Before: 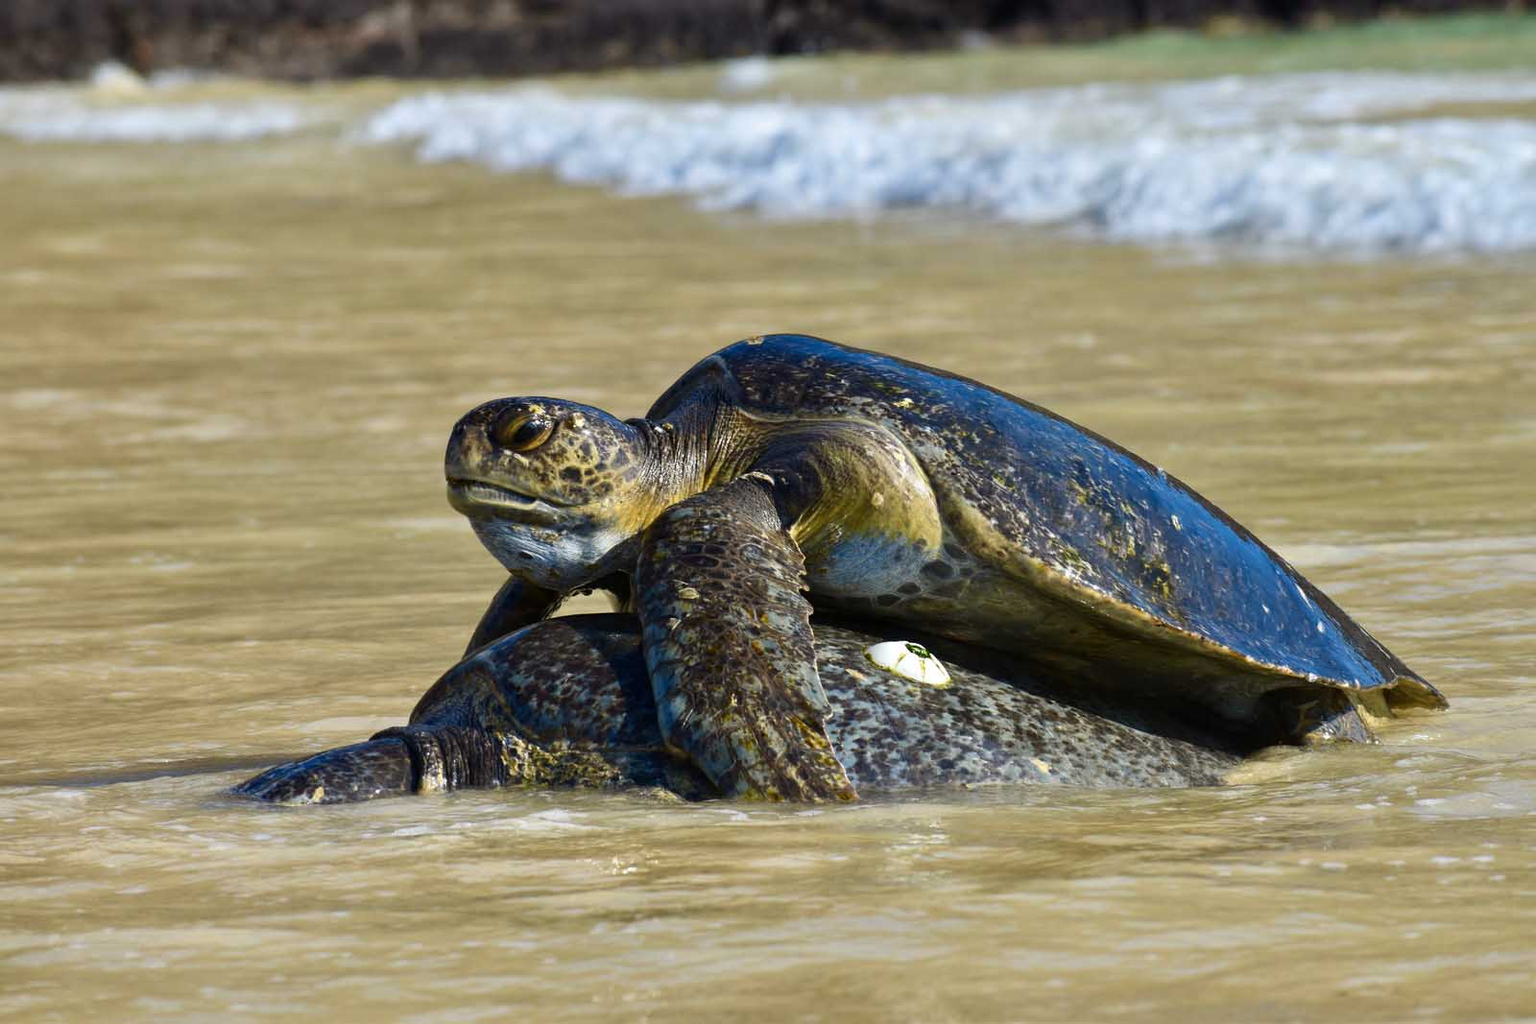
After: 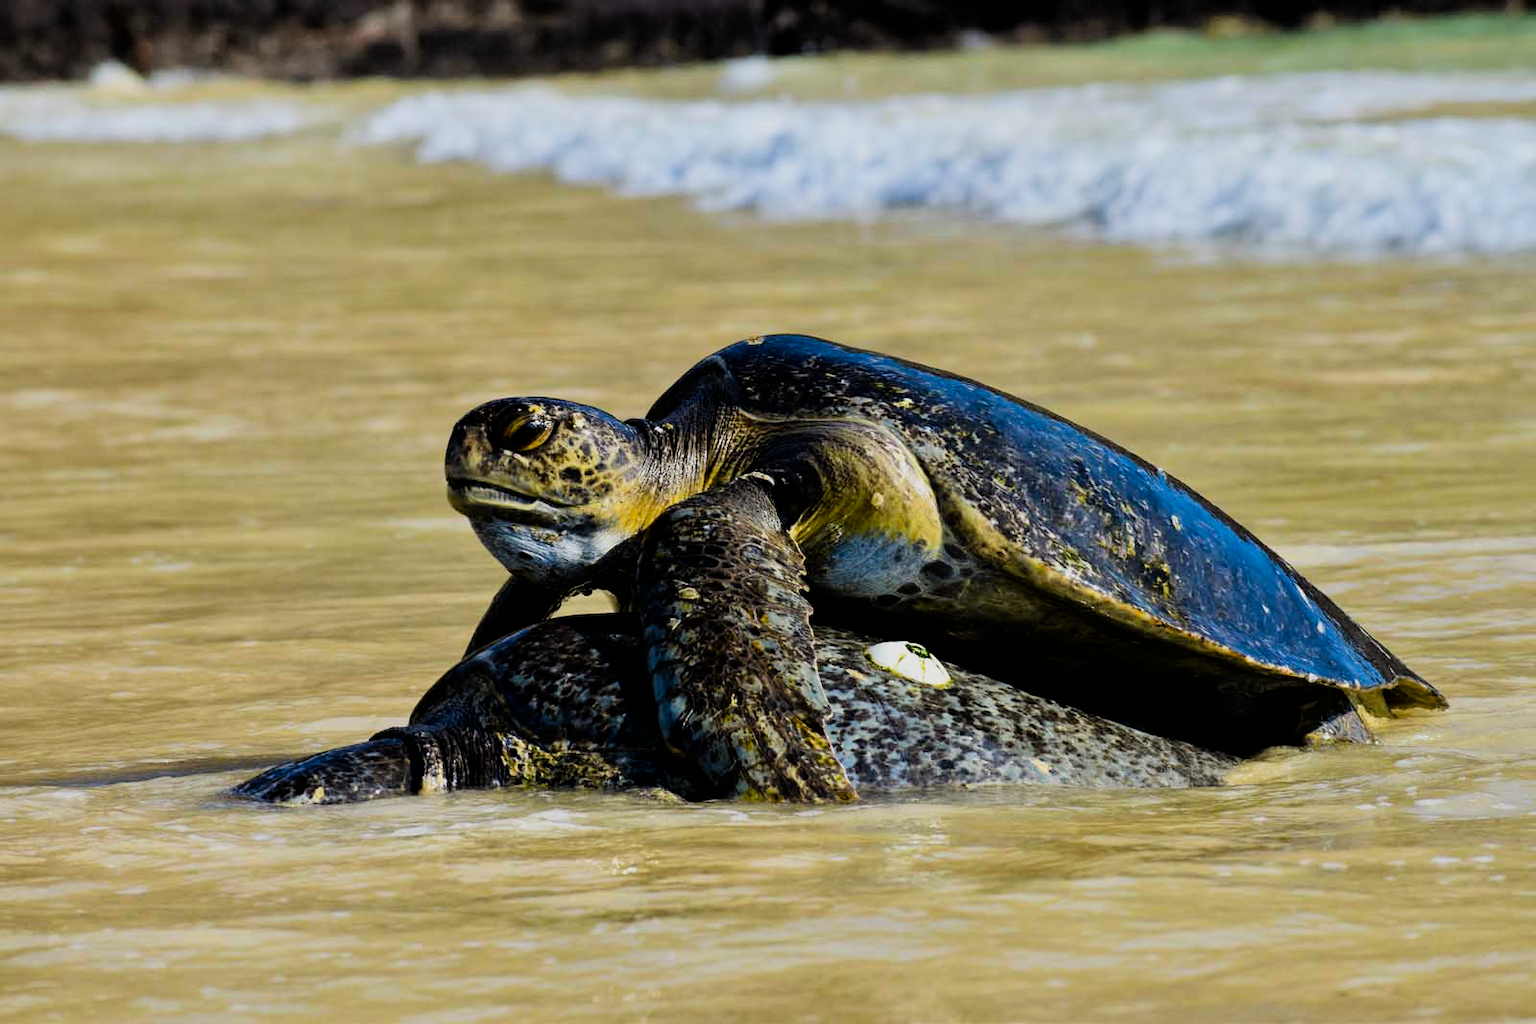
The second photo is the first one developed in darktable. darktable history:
white balance: red 1, blue 1
filmic rgb: black relative exposure -5 EV, hardness 2.88, contrast 1.3, highlights saturation mix -30%
color balance rgb: perceptual saturation grading › global saturation 20%, global vibrance 20%
